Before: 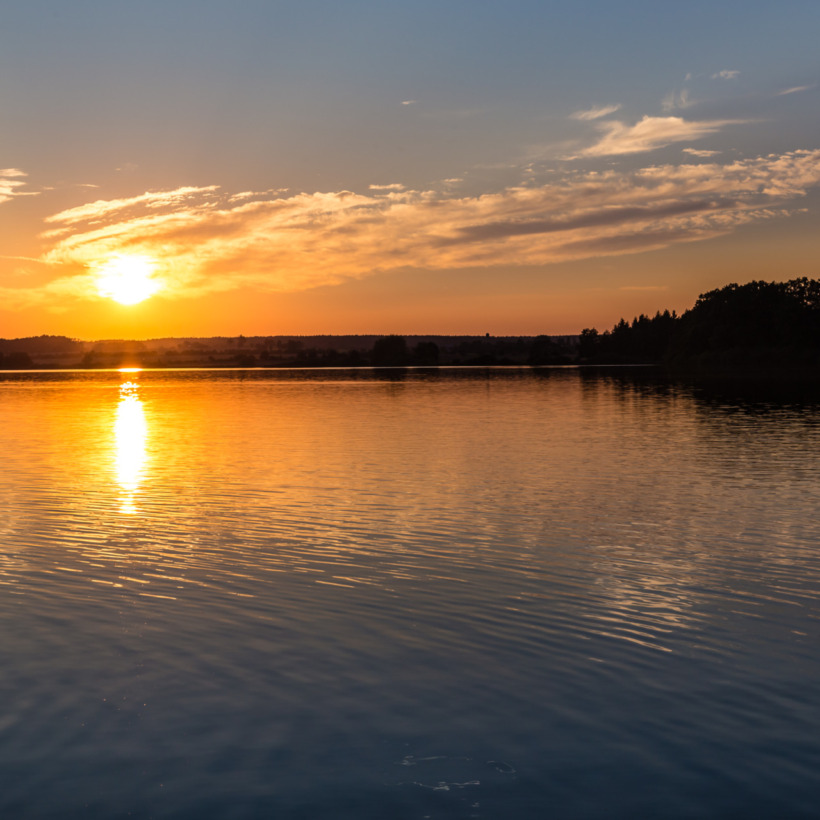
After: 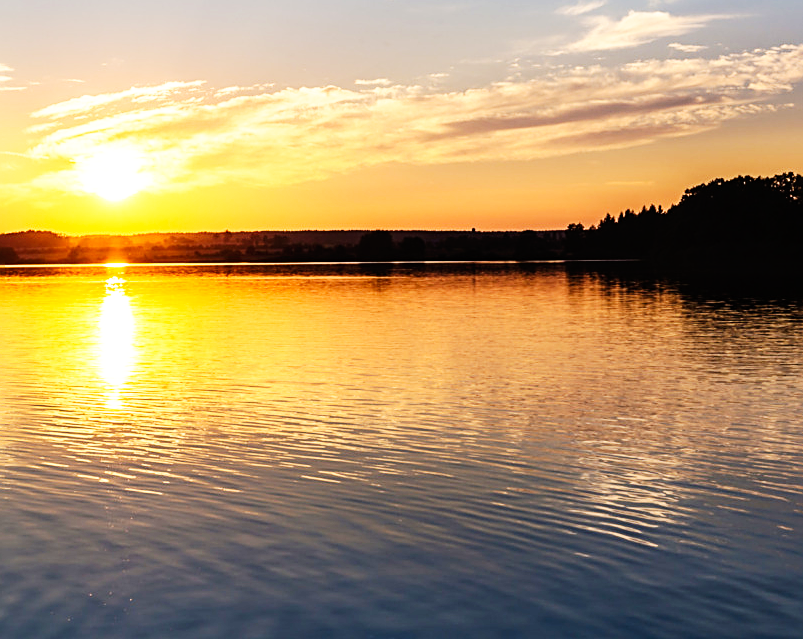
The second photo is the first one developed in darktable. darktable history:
crop and rotate: left 1.814%, top 12.818%, right 0.25%, bottom 9.225%
sharpen: on, module defaults
base curve: curves: ch0 [(0, 0) (0.007, 0.004) (0.027, 0.03) (0.046, 0.07) (0.207, 0.54) (0.442, 0.872) (0.673, 0.972) (1, 1)], preserve colors none
